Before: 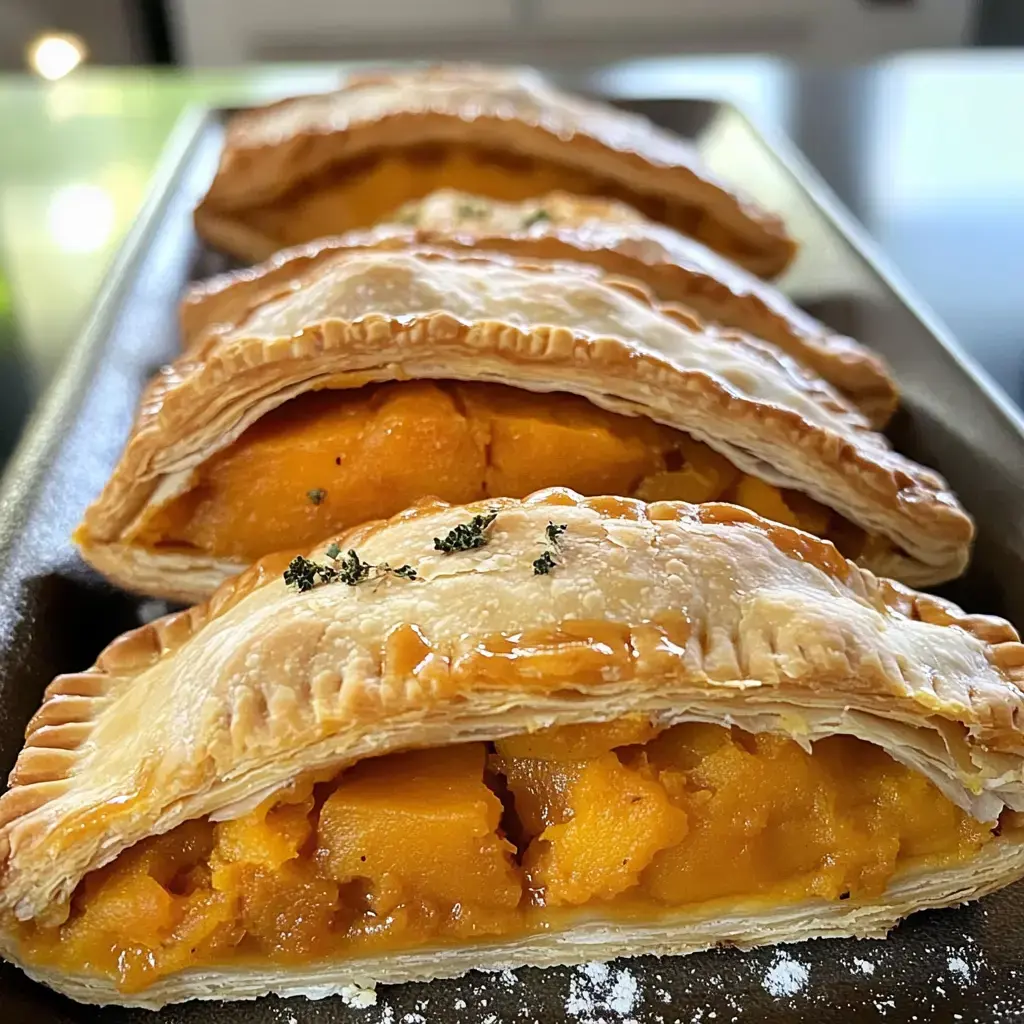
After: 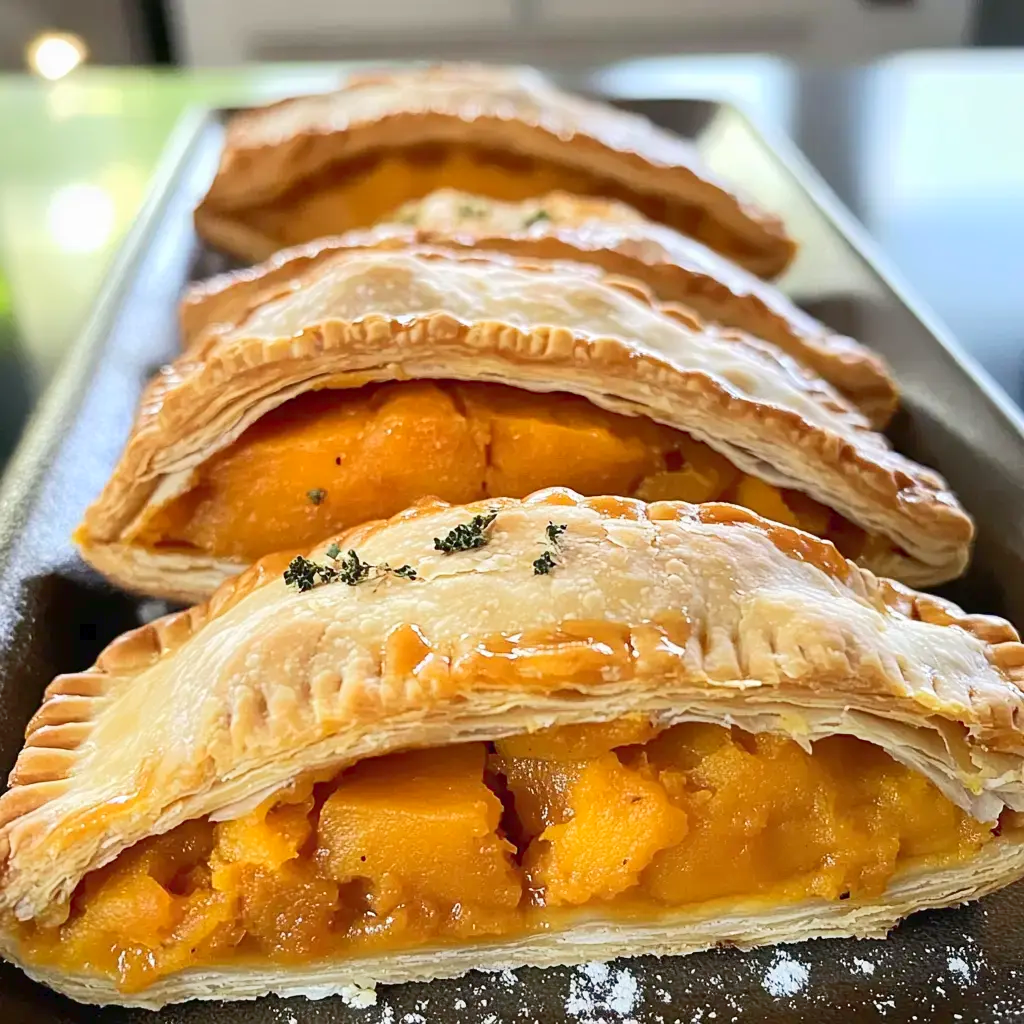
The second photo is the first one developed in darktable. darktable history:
tone curve: curves: ch0 [(0, 0) (0.003, 0.026) (0.011, 0.03) (0.025, 0.047) (0.044, 0.082) (0.069, 0.119) (0.1, 0.157) (0.136, 0.19) (0.177, 0.231) (0.224, 0.27) (0.277, 0.318) (0.335, 0.383) (0.399, 0.456) (0.468, 0.532) (0.543, 0.618) (0.623, 0.71) (0.709, 0.786) (0.801, 0.851) (0.898, 0.908) (1, 1)], color space Lab, linked channels, preserve colors none
